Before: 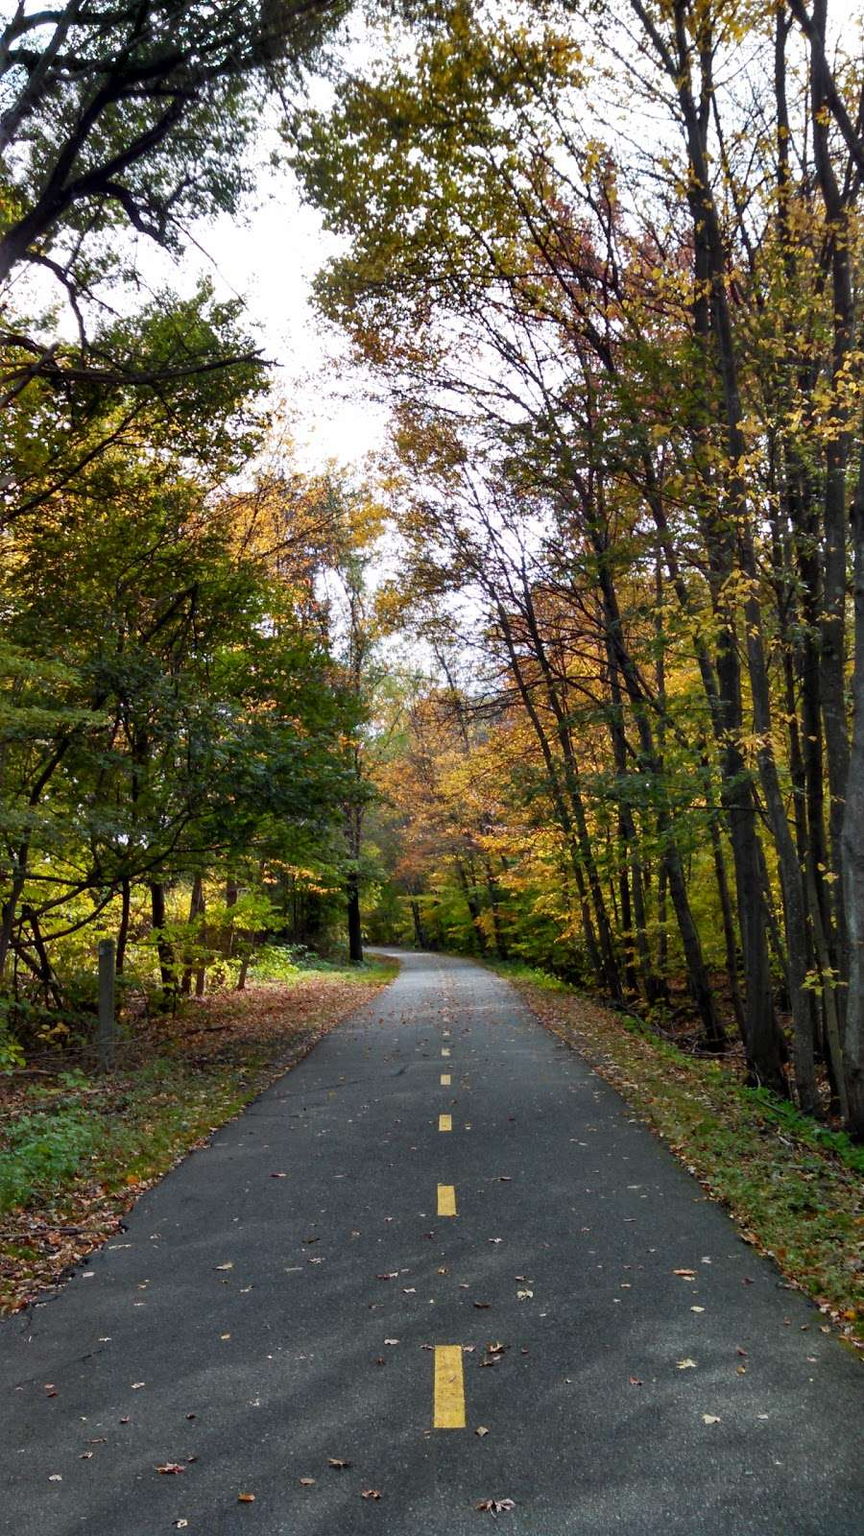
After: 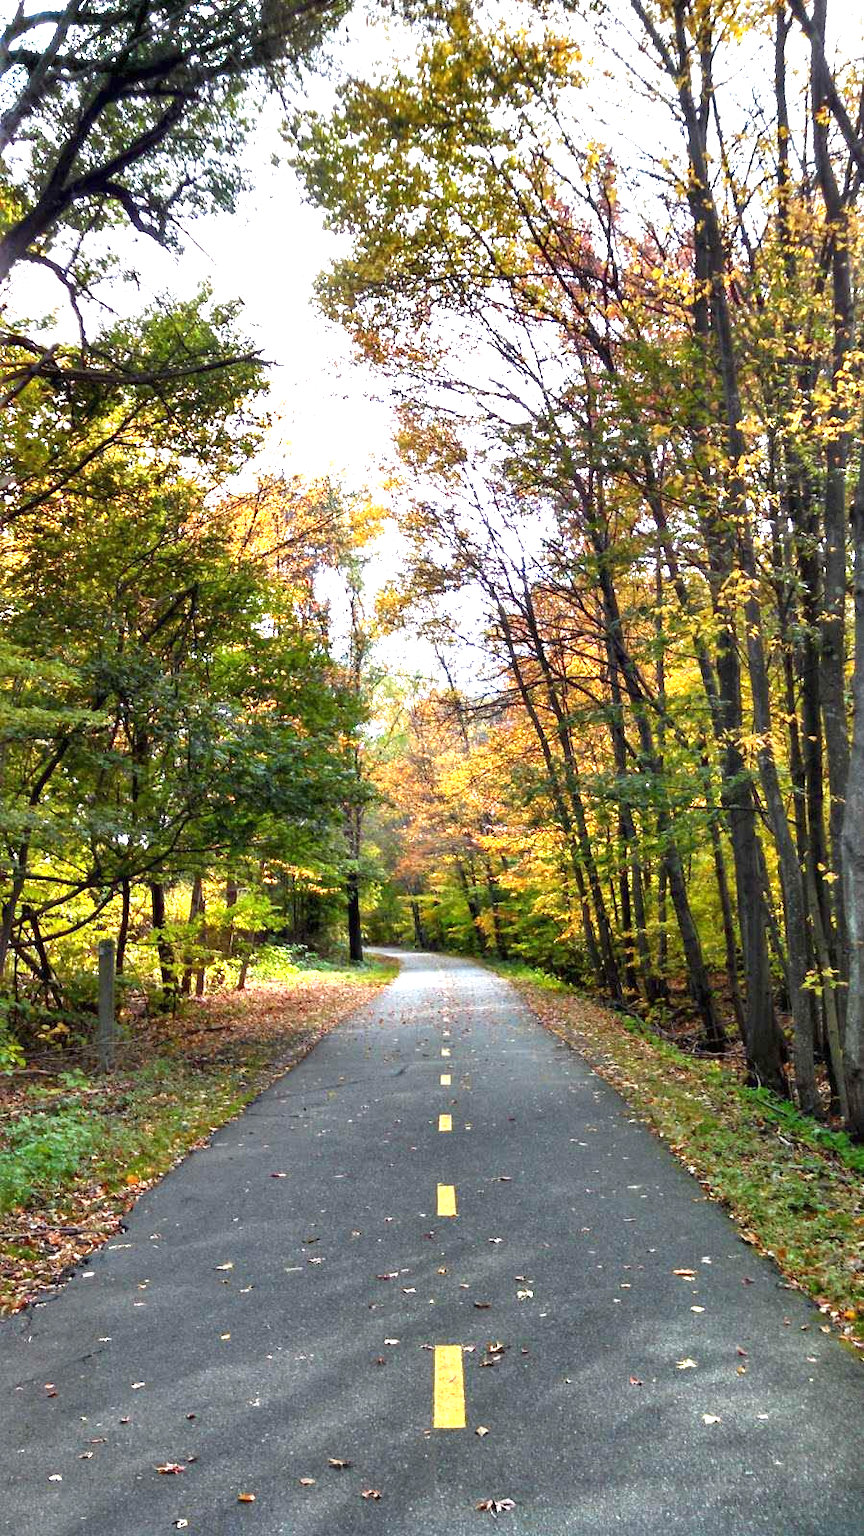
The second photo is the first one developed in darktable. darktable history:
exposure: black level correction 0, exposure 1.362 EV, compensate highlight preservation false
